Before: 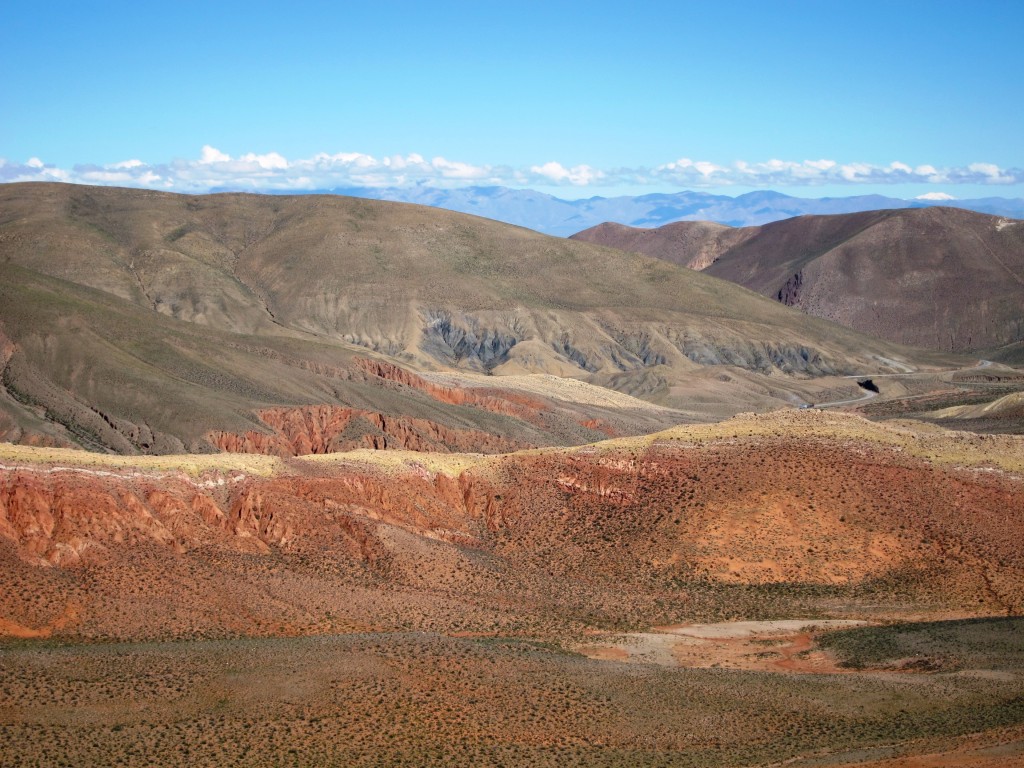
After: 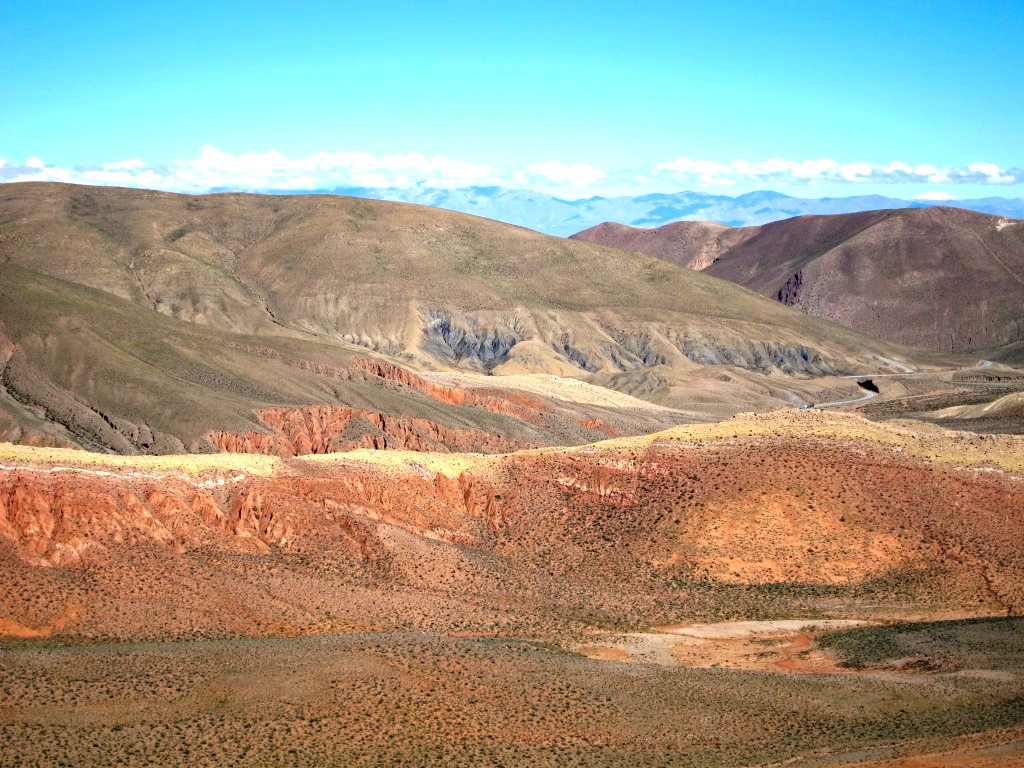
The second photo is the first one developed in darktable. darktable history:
haze removal: strength 0.292, distance 0.245, compatibility mode true, adaptive false
tone equalizer: -8 EV -0.717 EV, -7 EV -0.665 EV, -6 EV -0.563 EV, -5 EV -0.424 EV, -3 EV 0.394 EV, -2 EV 0.6 EV, -1 EV 0.7 EV, +0 EV 0.732 EV
